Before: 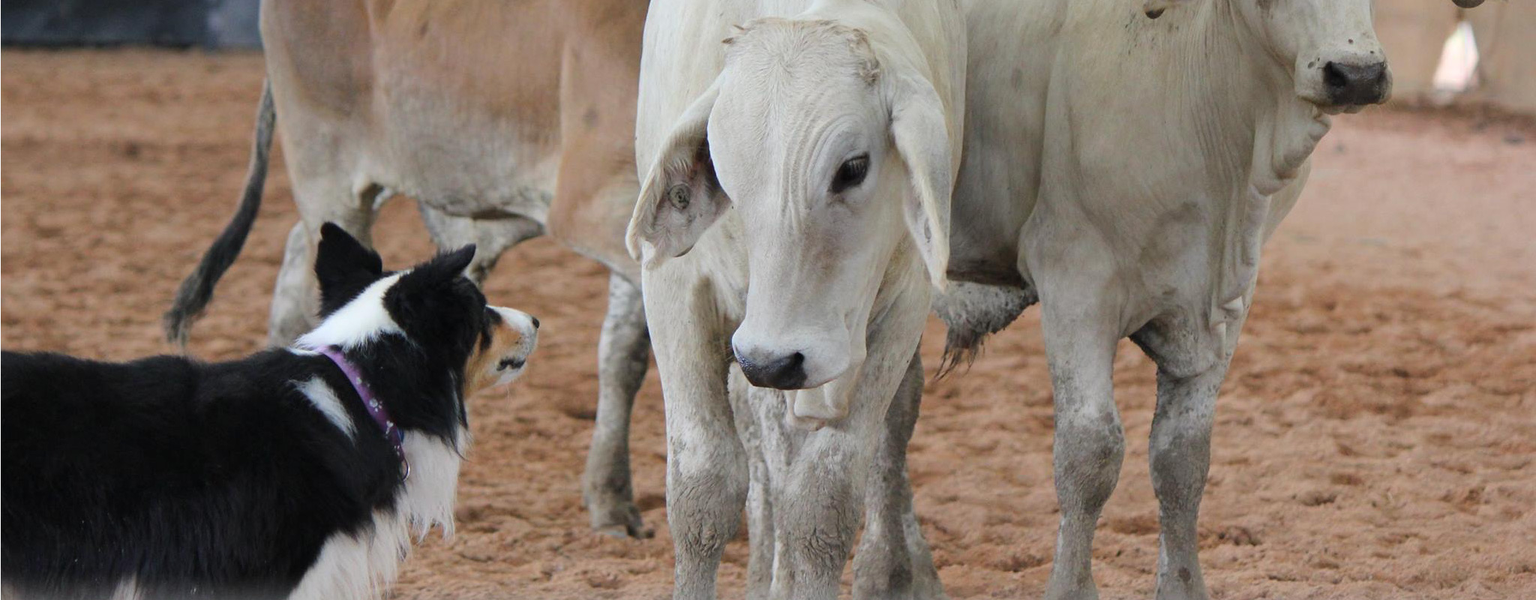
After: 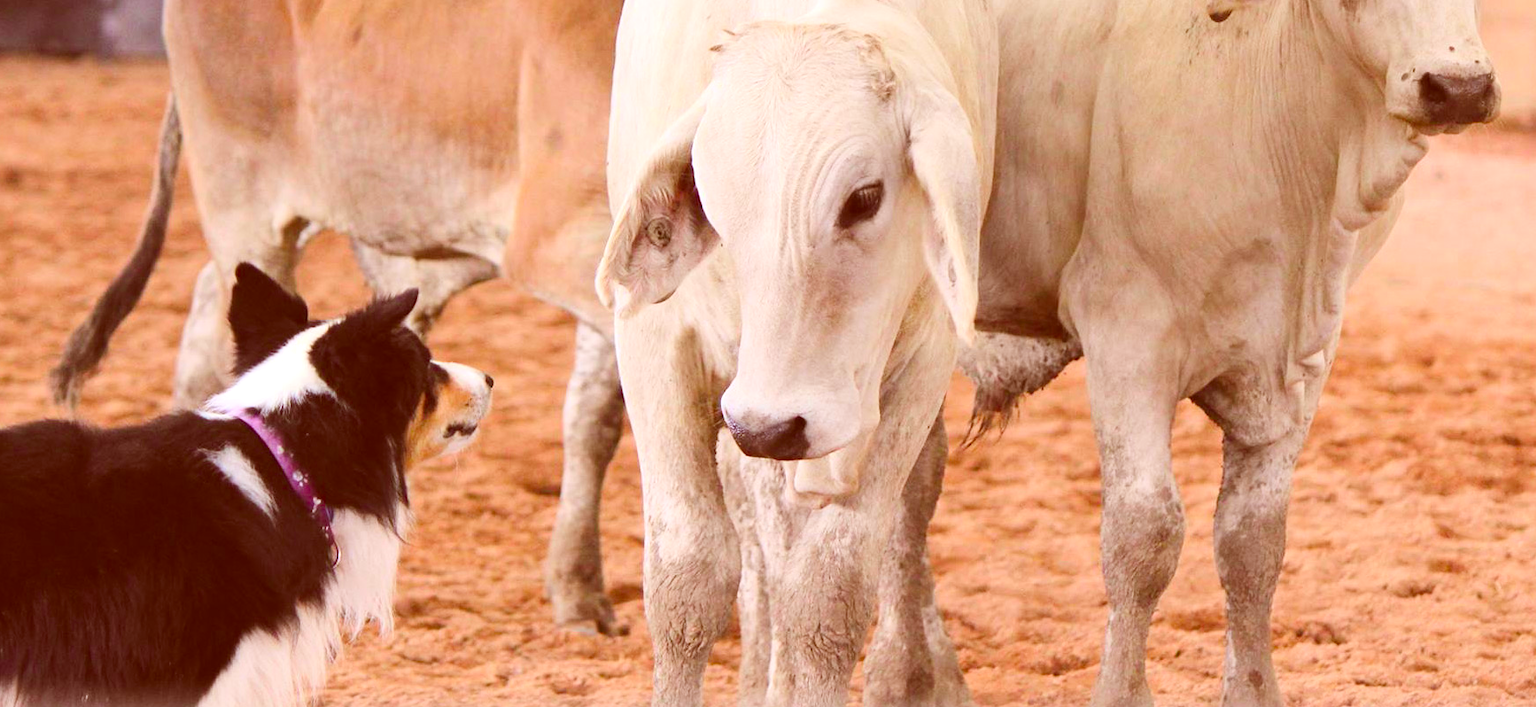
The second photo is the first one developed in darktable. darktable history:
levels: levels [0.018, 0.493, 1]
color balance rgb: global offset › luminance 0.666%, perceptual saturation grading › global saturation 27.552%, perceptual saturation grading › highlights -25.28%, perceptual saturation grading › shadows 24.809%, perceptual brilliance grading › global brilliance 10.691%, global vibrance 20%
color correction: highlights a* 9.08, highlights b* 8.47, shadows a* 39.88, shadows b* 39.35, saturation 0.769
contrast brightness saturation: contrast 0.202, brightness 0.165, saturation 0.215
crop: left 7.944%, right 7.356%
